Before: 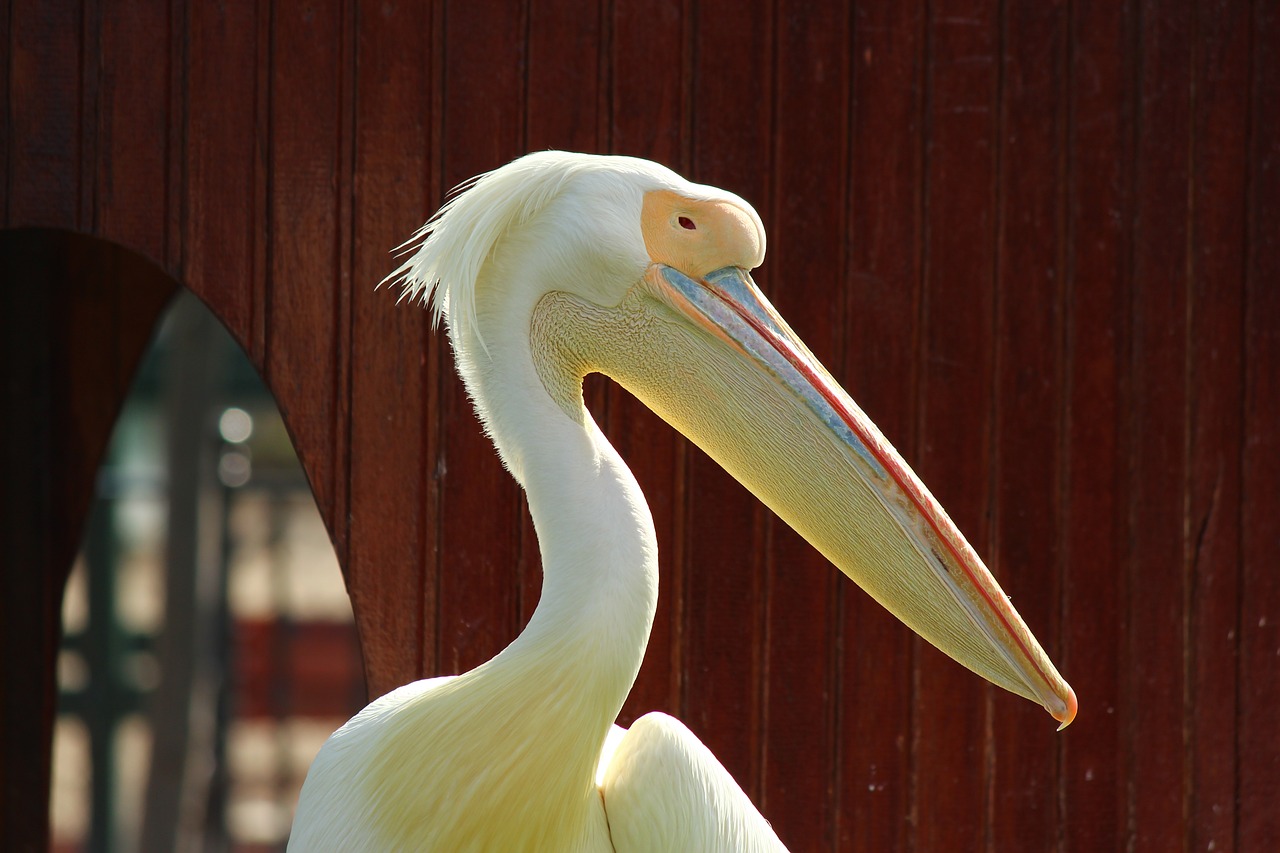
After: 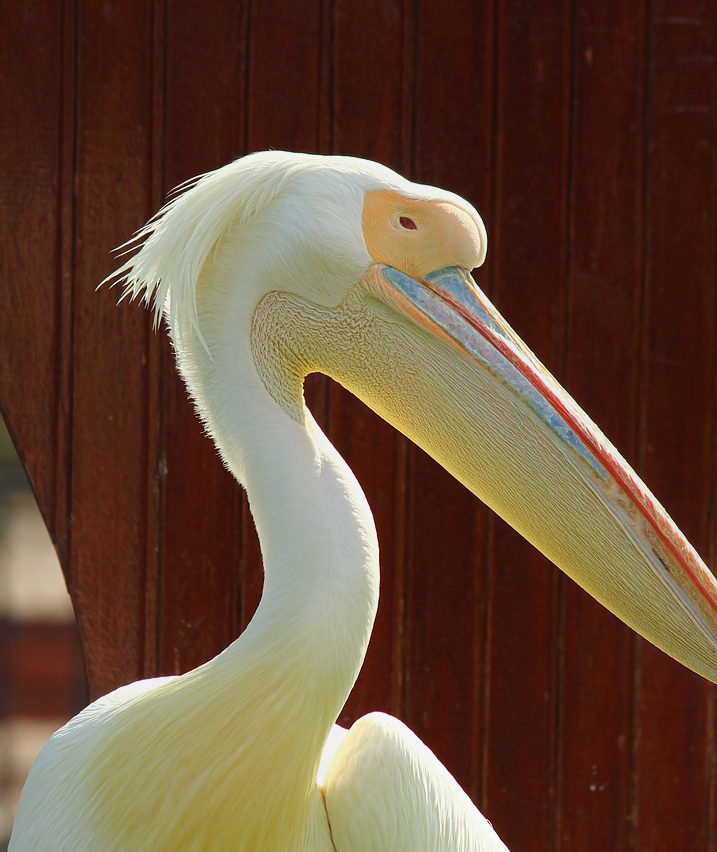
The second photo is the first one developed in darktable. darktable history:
contrast equalizer: octaves 7, y [[0.439, 0.44, 0.442, 0.457, 0.493, 0.498], [0.5 ×6], [0.5 ×6], [0 ×6], [0 ×6]]
crop: left 21.797%, right 22.112%, bottom 0.015%
